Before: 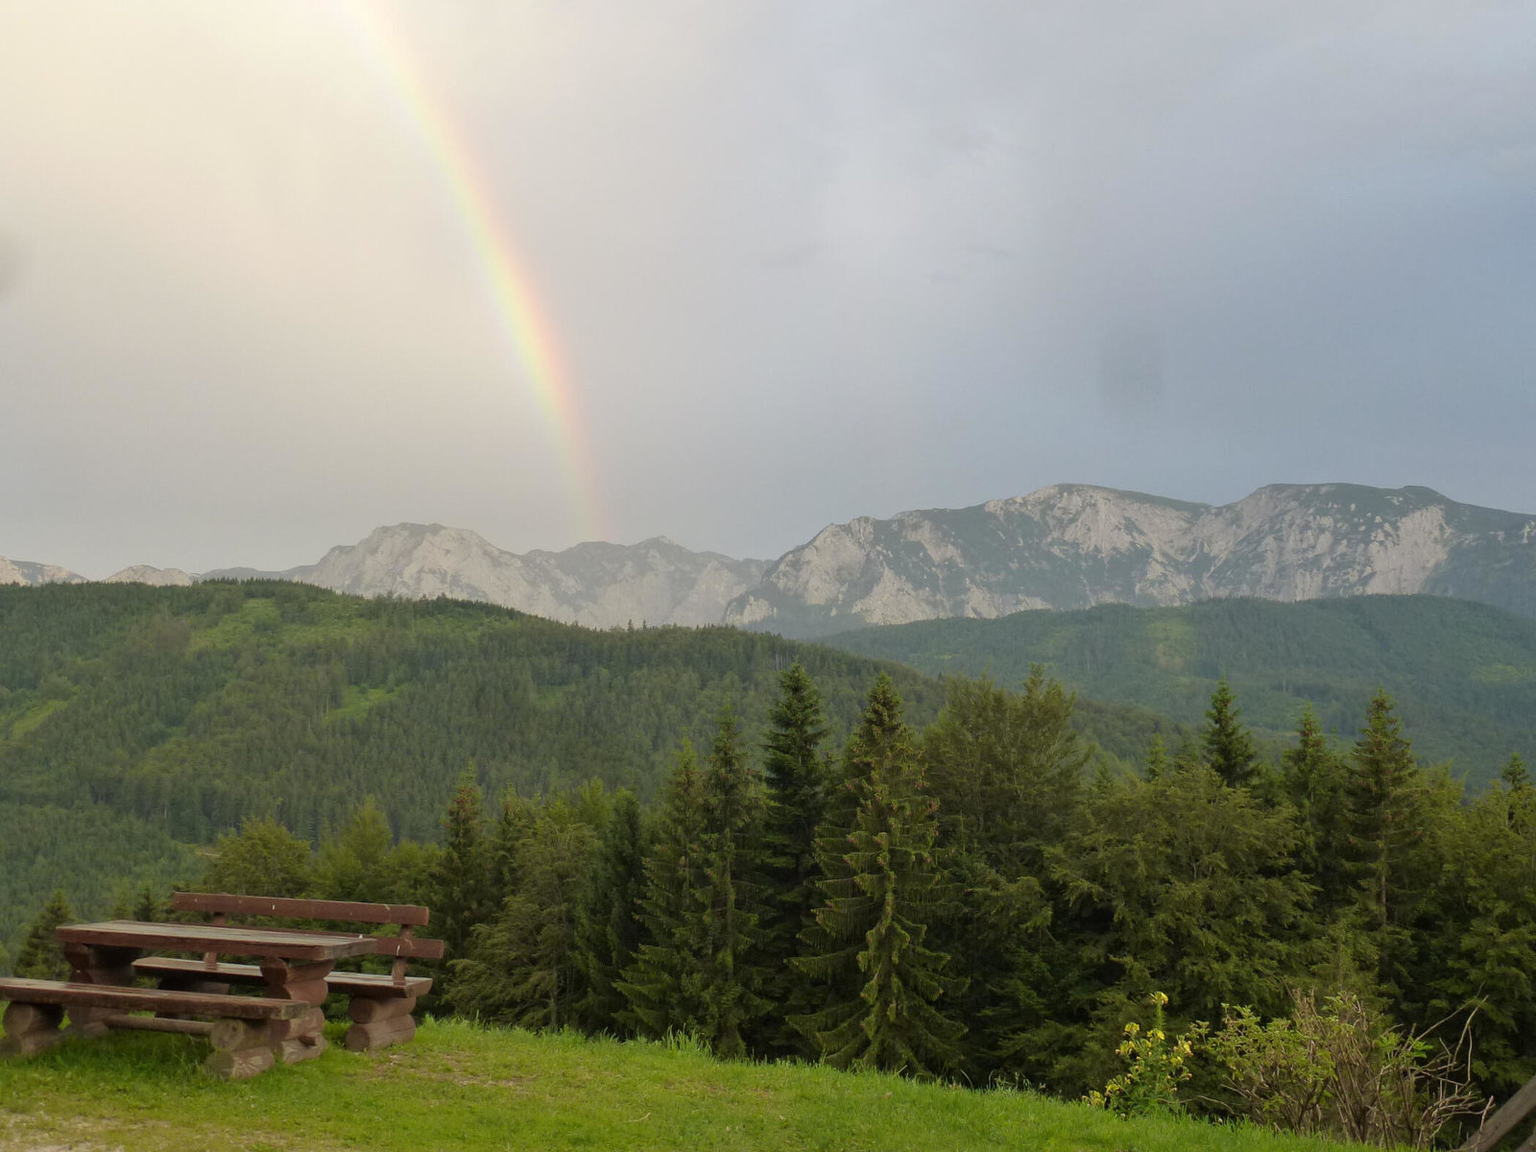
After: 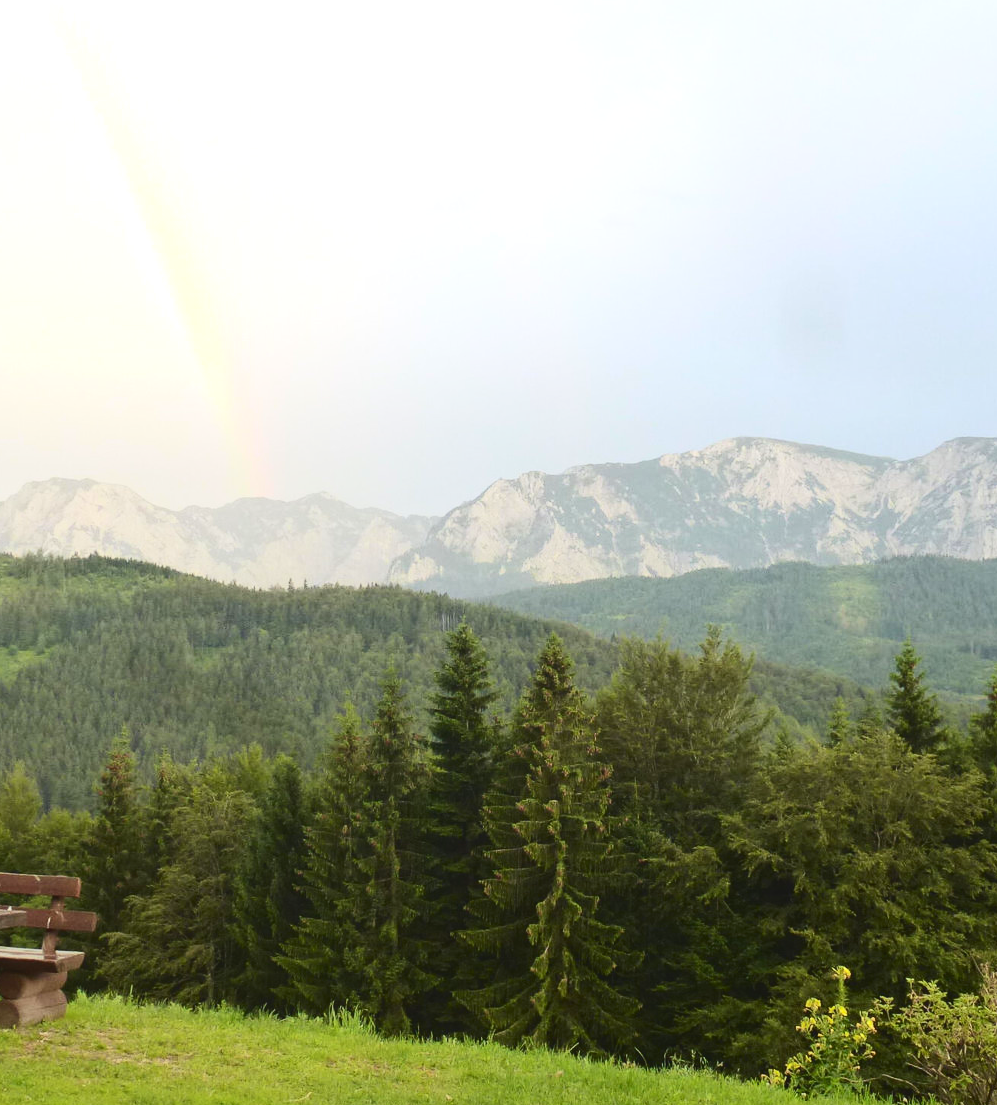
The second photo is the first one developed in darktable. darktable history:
exposure: black level correction 0, exposure 0.877 EV, compensate exposure bias true, compensate highlight preservation false
crop and rotate: left 22.918%, top 5.629%, right 14.711%, bottom 2.247%
local contrast: highlights 68%, shadows 68%, detail 82%, midtone range 0.325
contrast brightness saturation: contrast 0.28
